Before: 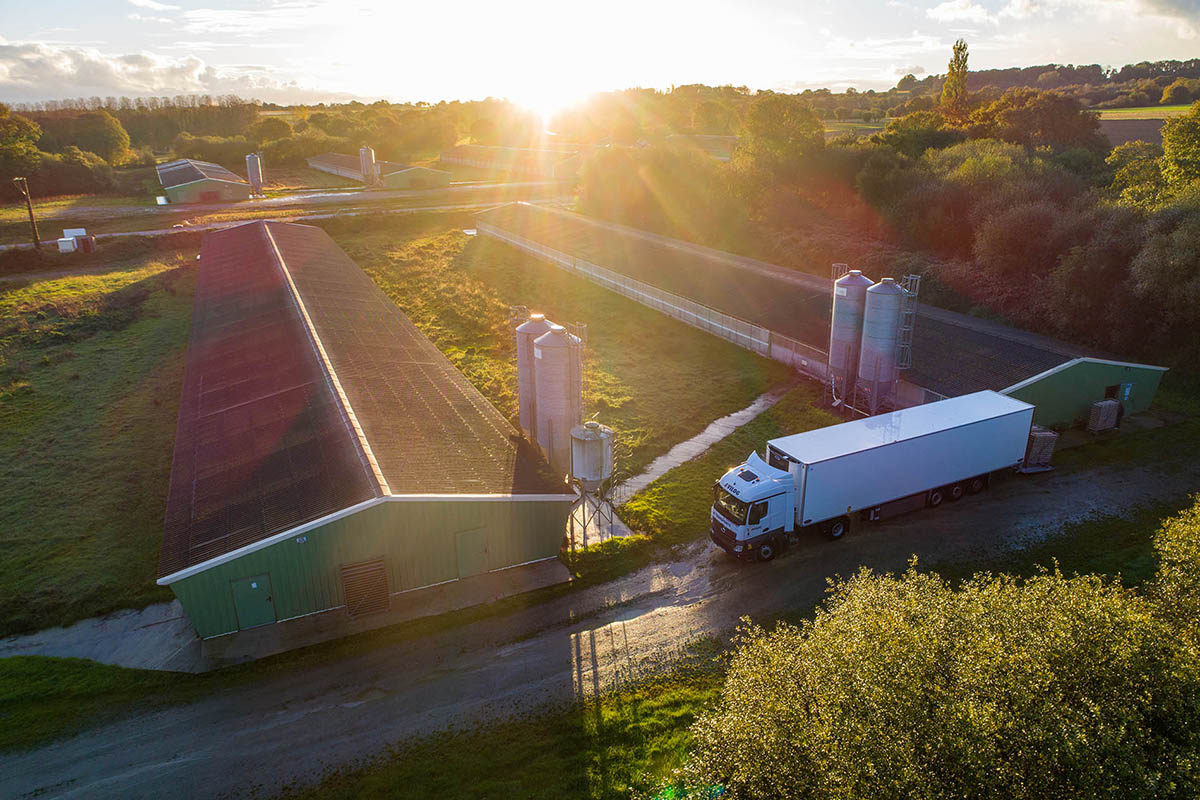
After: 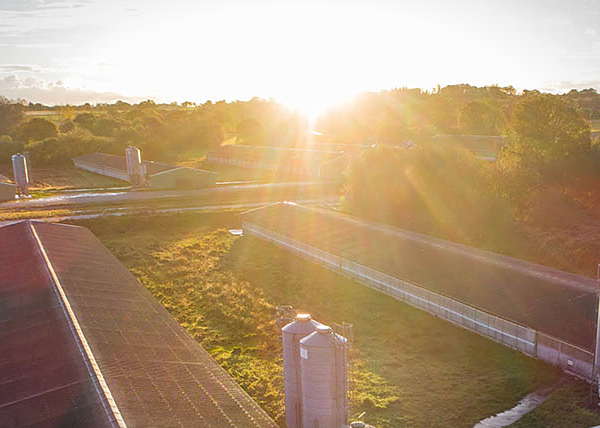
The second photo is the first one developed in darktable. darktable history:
vignetting: fall-off start 100%, brightness -0.282, width/height ratio 1.31
crop: left 19.556%, right 30.401%, bottom 46.458%
sharpen: amount 0.2
